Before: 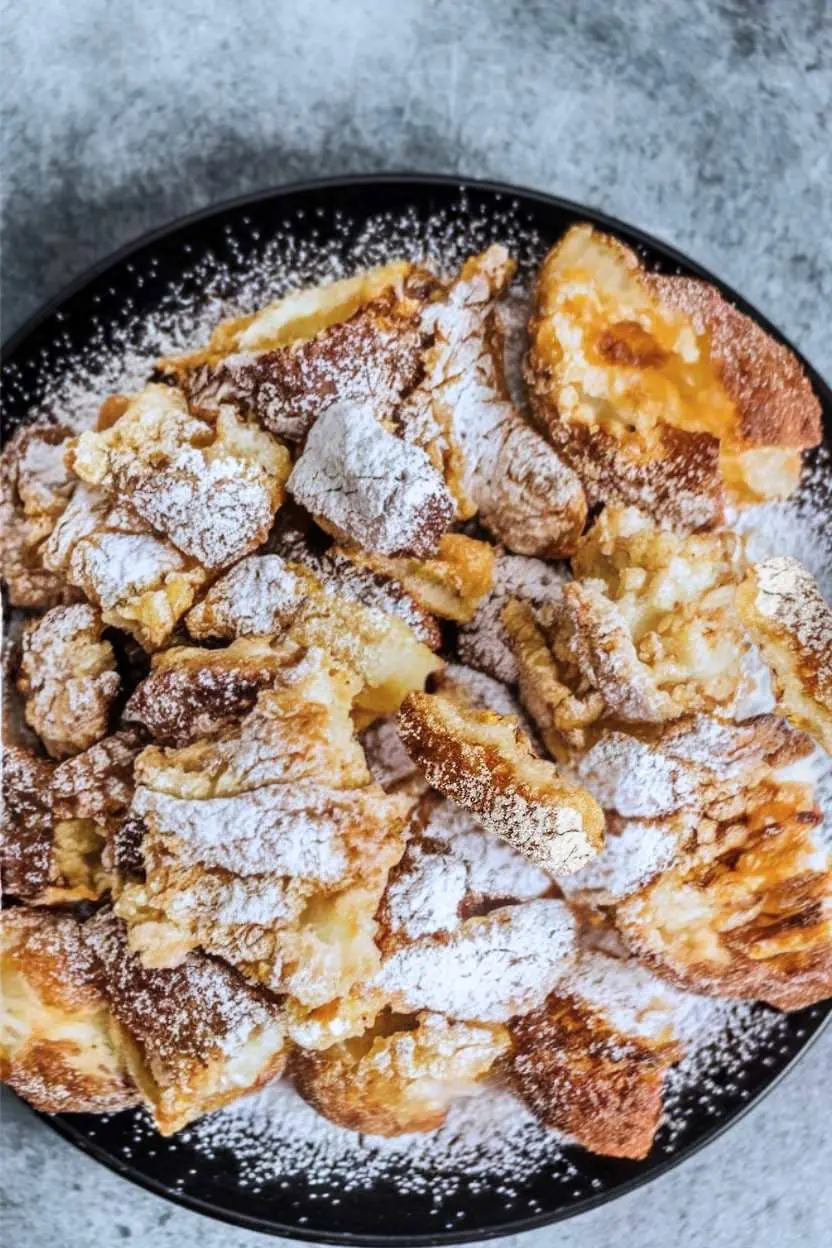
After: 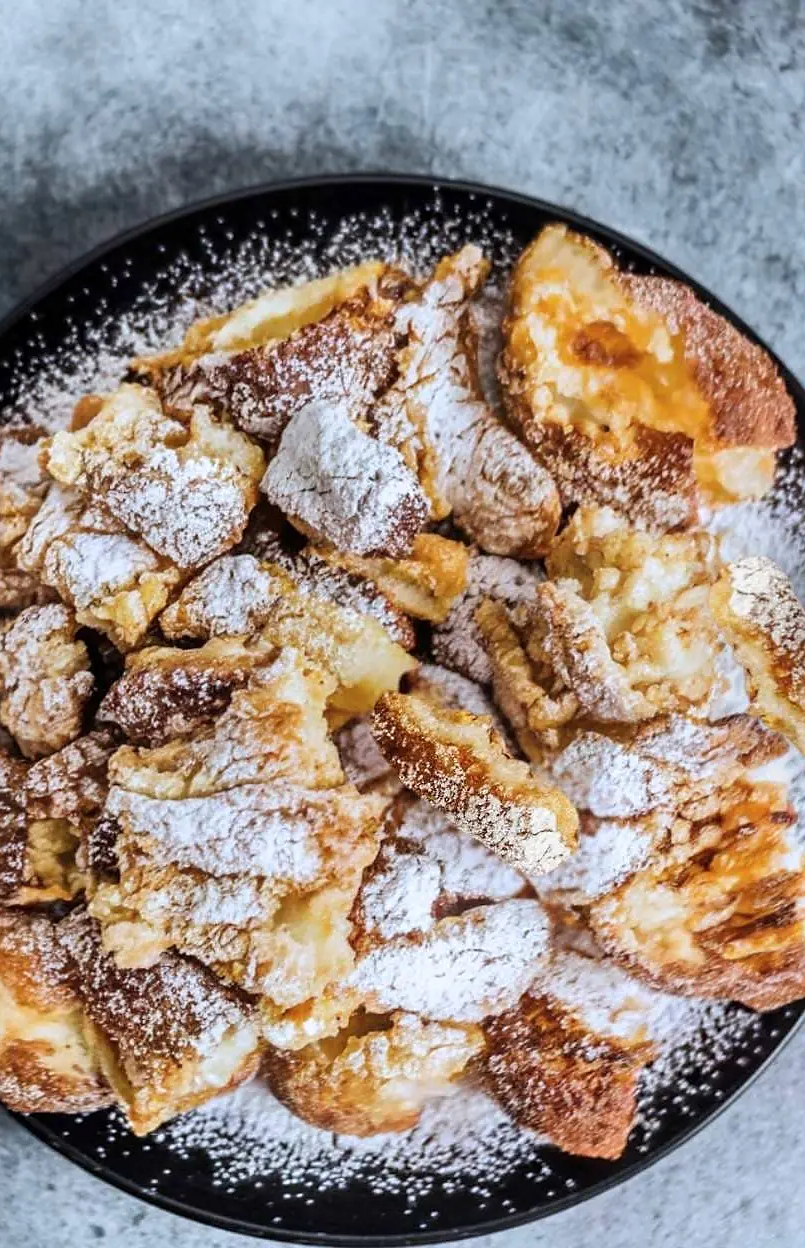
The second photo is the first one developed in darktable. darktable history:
crop and rotate: left 3.238%
sharpen: radius 1.458, amount 0.398, threshold 1.271
